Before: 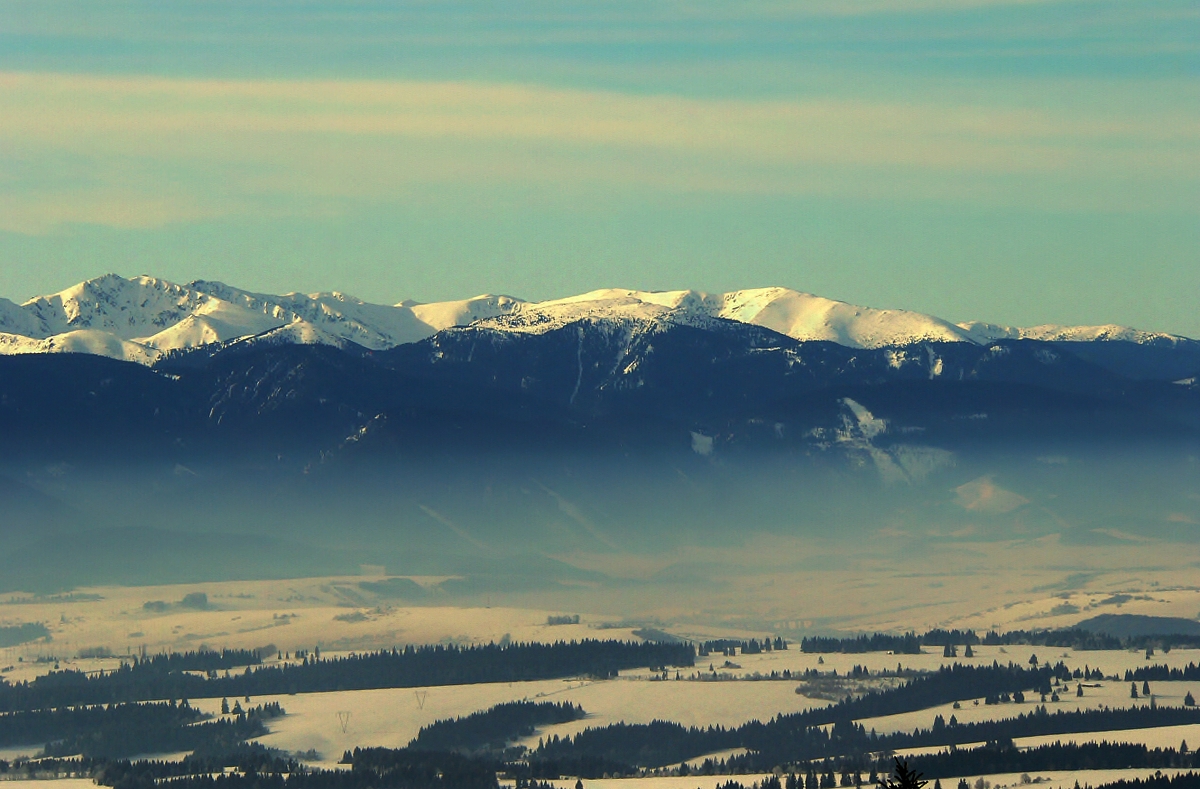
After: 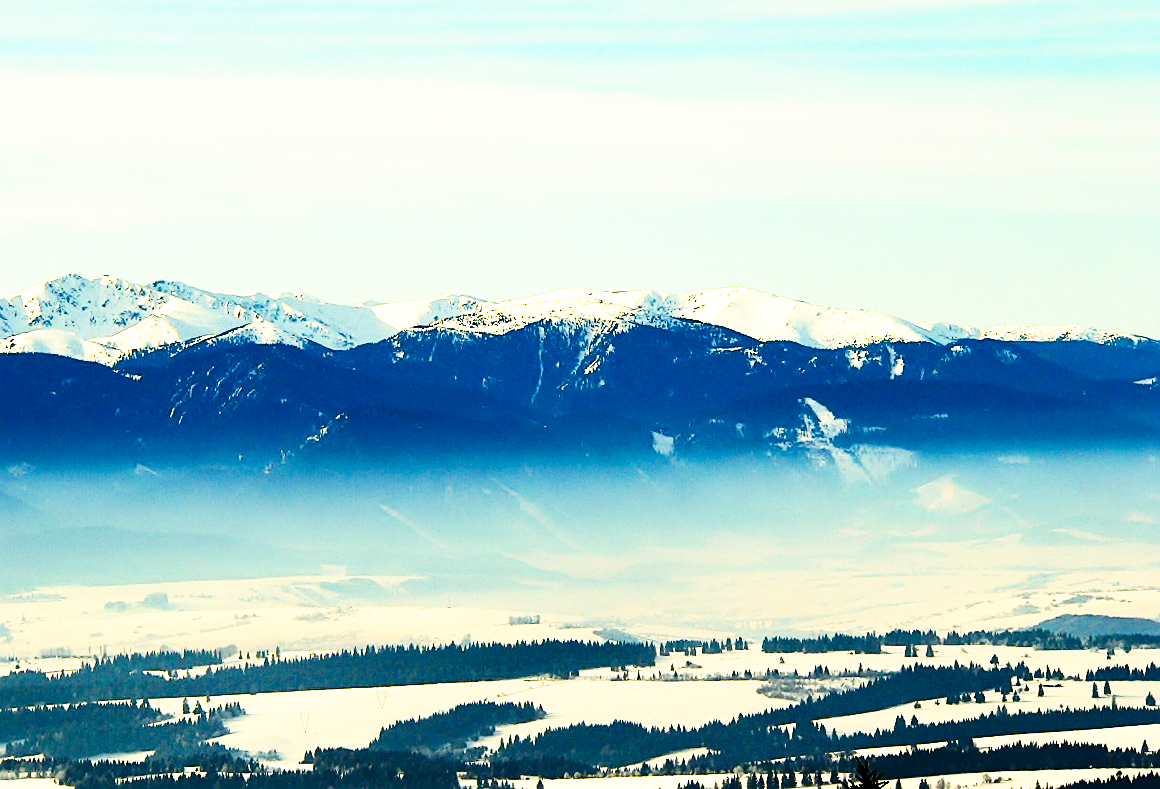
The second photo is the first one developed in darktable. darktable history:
sharpen: on, module defaults
exposure: black level correction 0, exposure 0.695 EV, compensate highlight preservation false
crop and rotate: left 3.285%
shadows and highlights: low approximation 0.01, soften with gaussian
contrast brightness saturation: contrast 0.194, brightness -0.102, saturation 0.205
color zones: mix 26.64%
base curve: curves: ch0 [(0, 0) (0.007, 0.004) (0.027, 0.03) (0.046, 0.07) (0.207, 0.54) (0.442, 0.872) (0.673, 0.972) (1, 1)], preserve colors none
